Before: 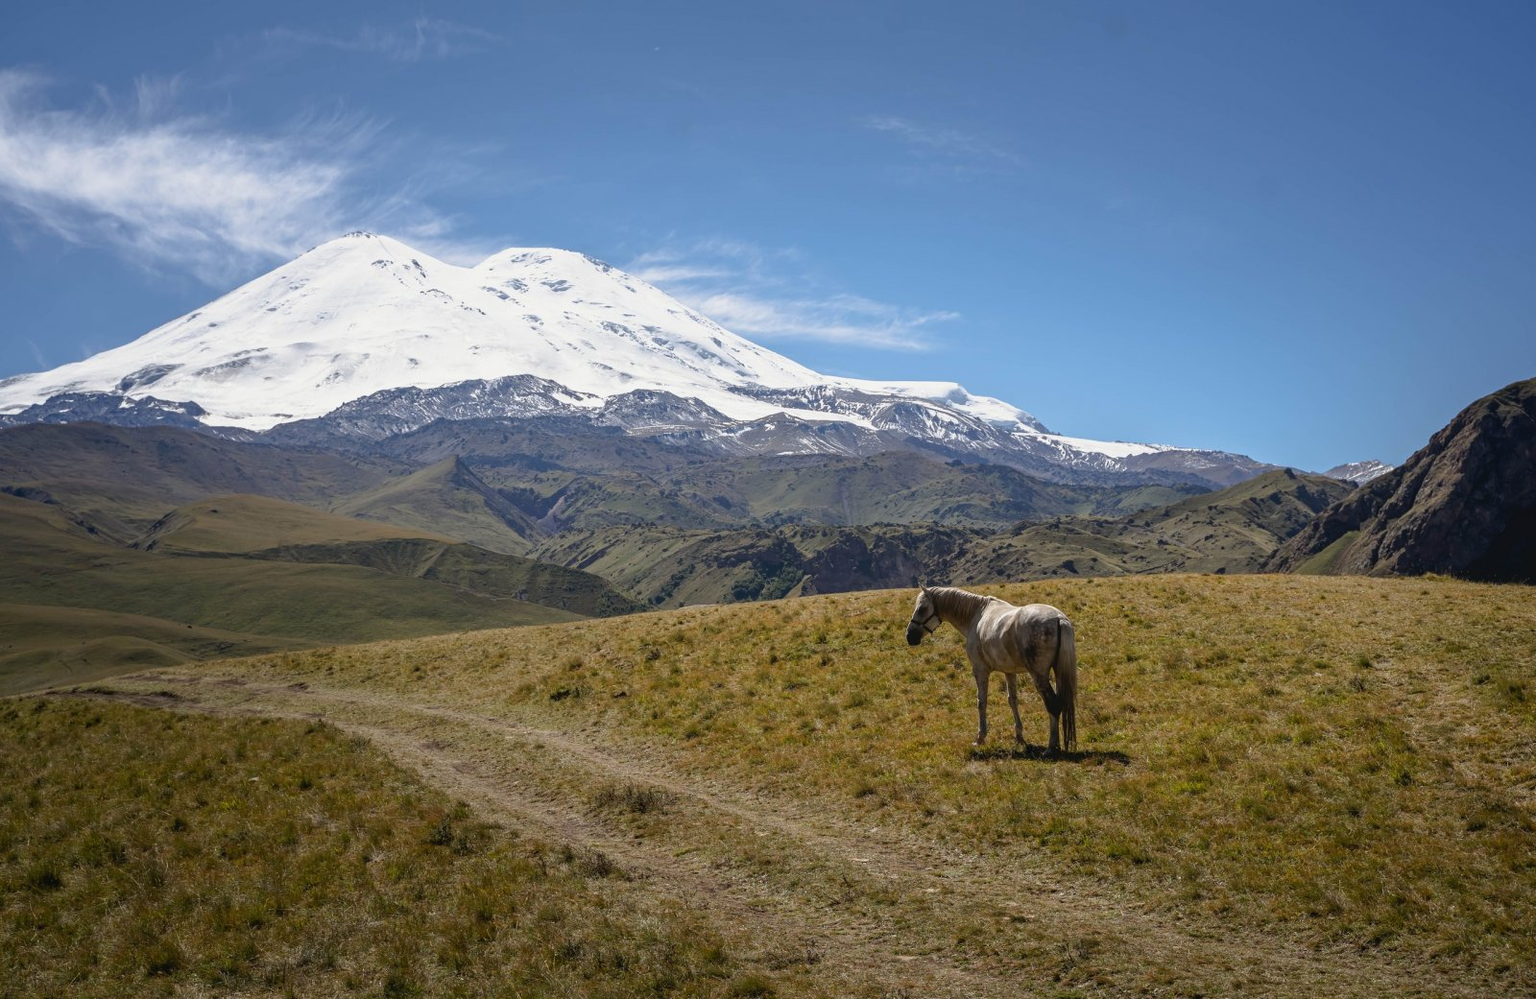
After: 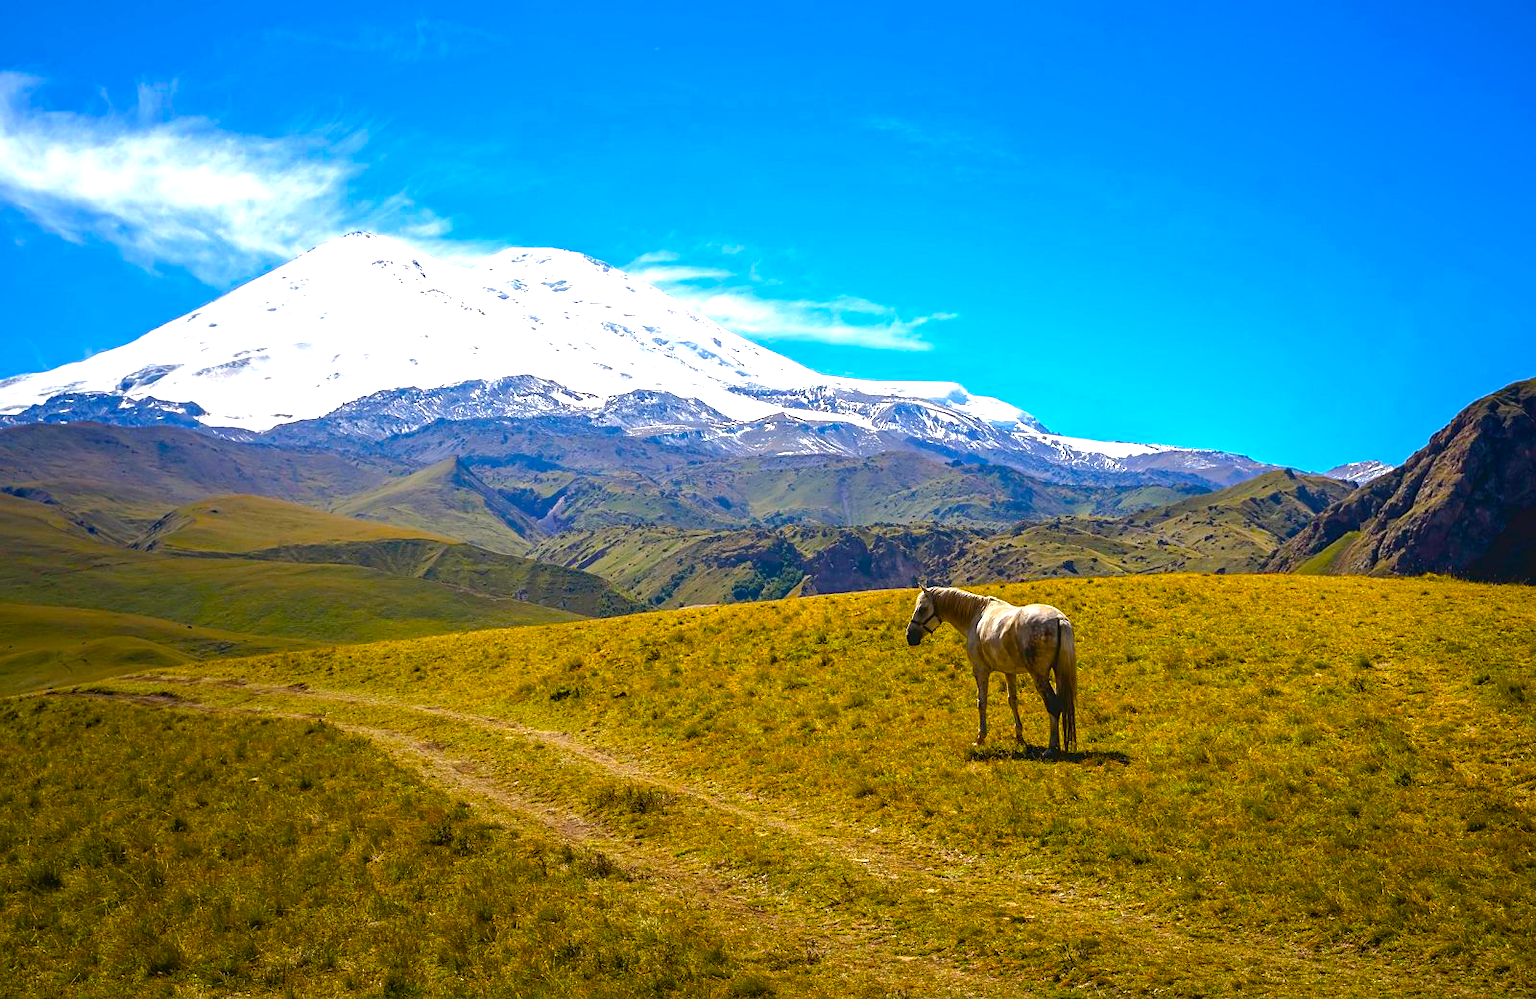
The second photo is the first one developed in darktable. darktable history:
sharpen: radius 1.559, amount 0.373, threshold 1.271
color balance rgb: linear chroma grading › global chroma 42%, perceptual saturation grading › global saturation 42%, perceptual brilliance grading › global brilliance 25%, global vibrance 33%
shadows and highlights: radius 334.93, shadows 63.48, highlights 6.06, compress 87.7%, highlights color adjustment 39.73%, soften with gaussian
